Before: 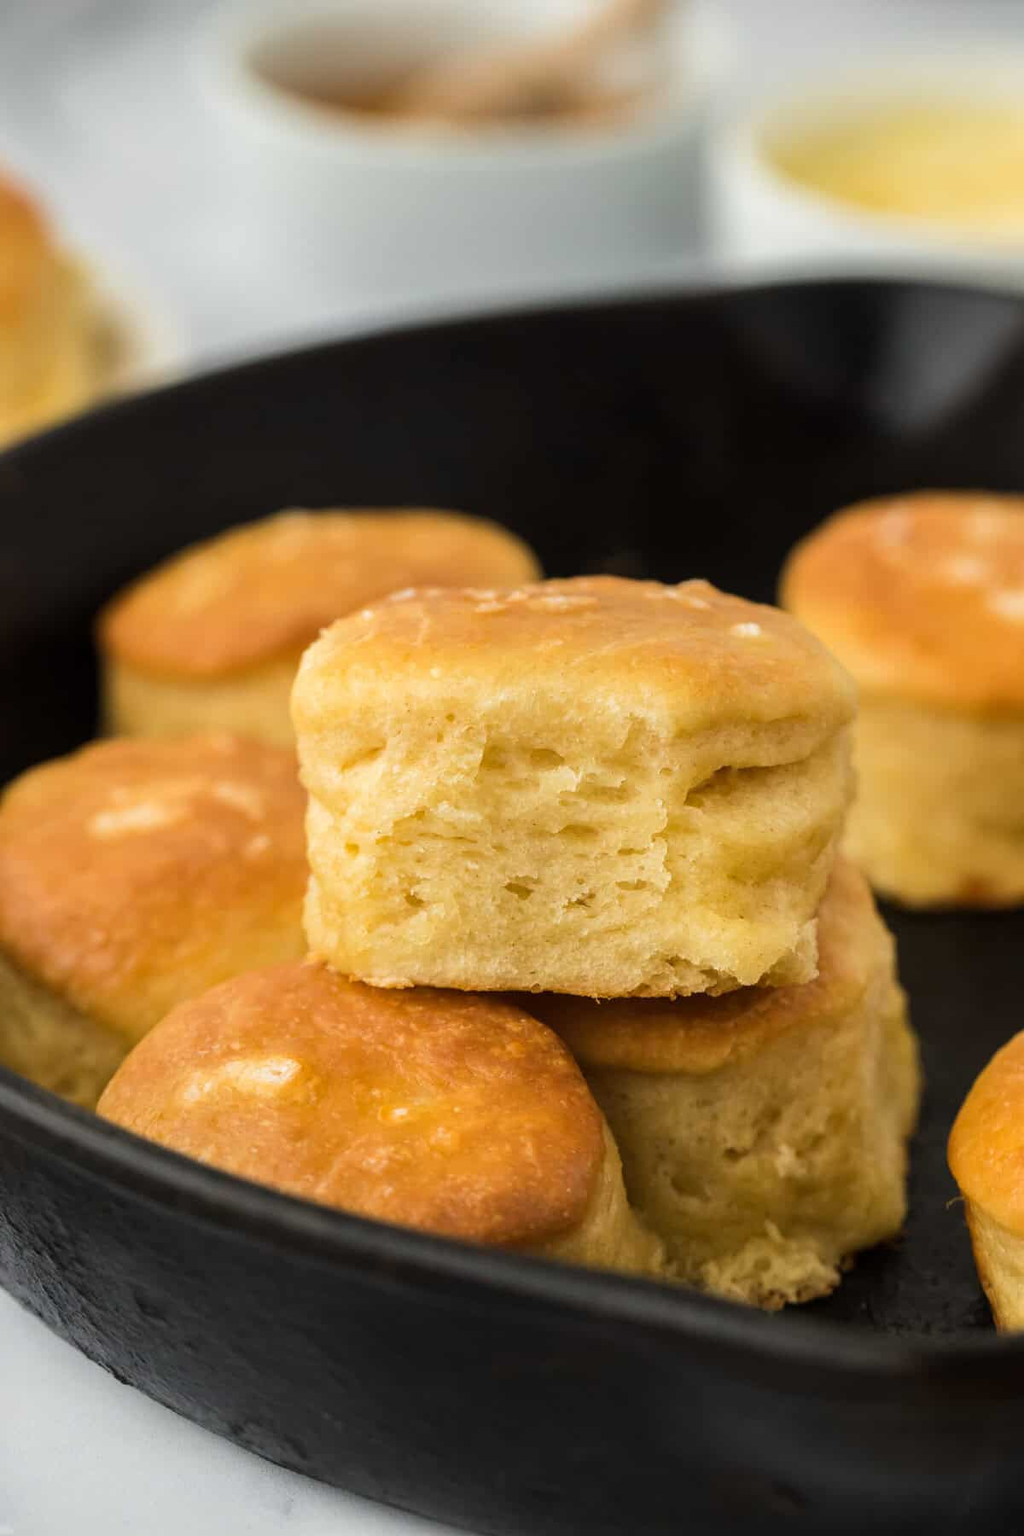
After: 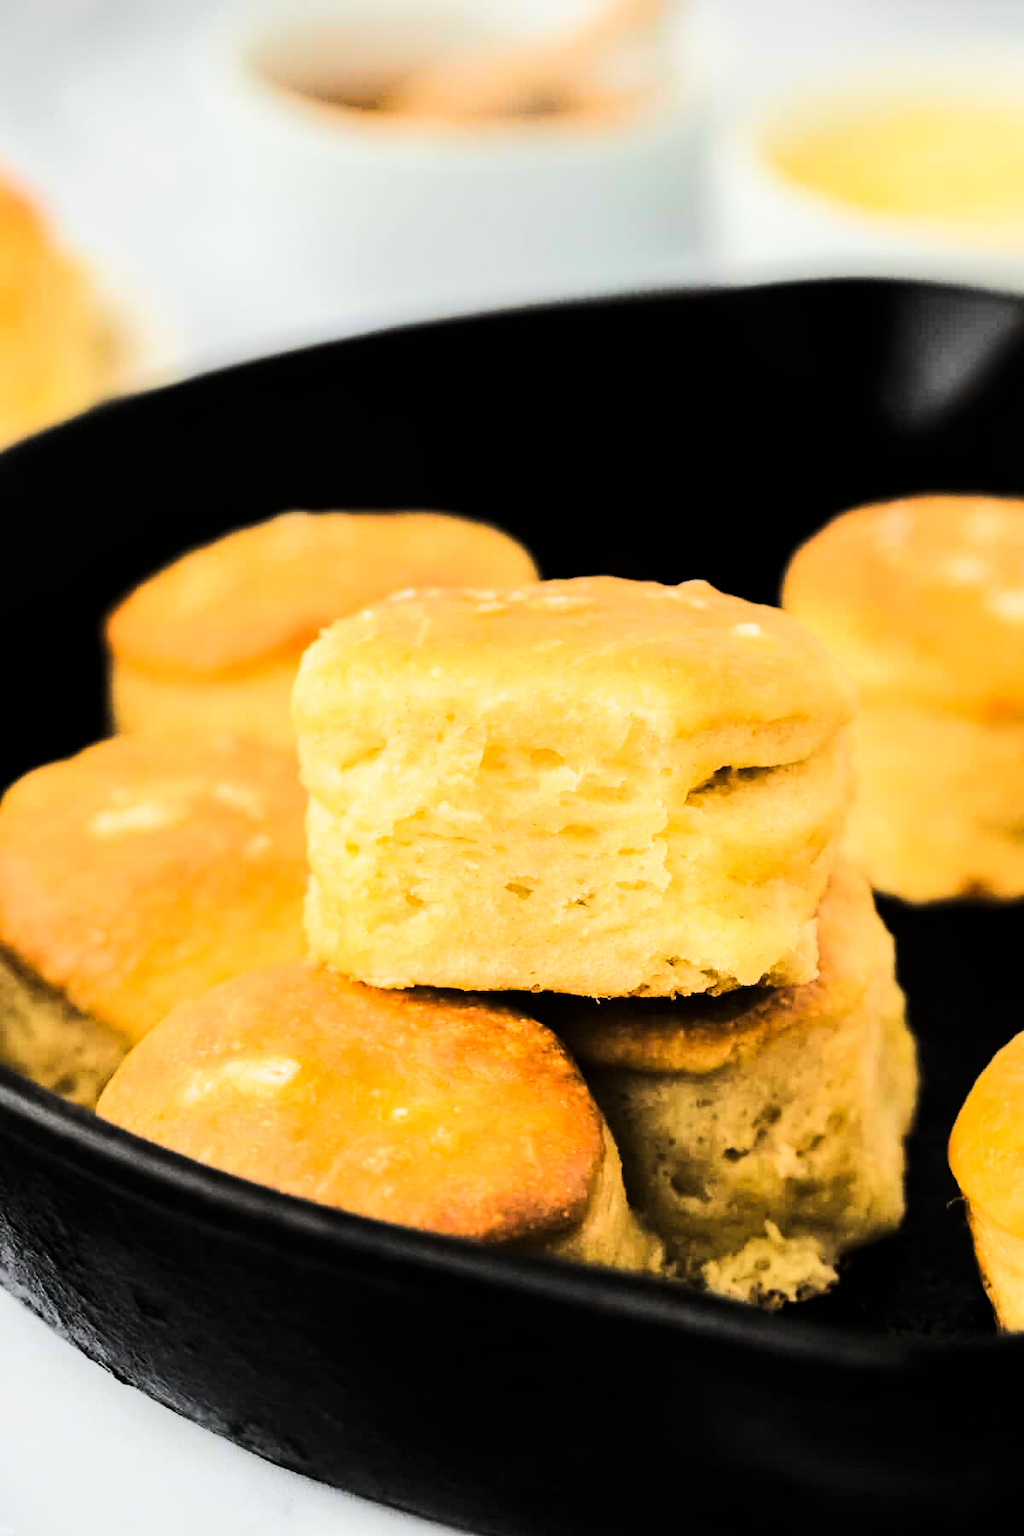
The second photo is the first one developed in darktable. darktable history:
tone curve: curves: ch0 [(0, 0) (0.086, 0.006) (0.148, 0.021) (0.245, 0.105) (0.374, 0.401) (0.444, 0.631) (0.778, 0.915) (1, 1)], color space Lab, linked channels, preserve colors none
